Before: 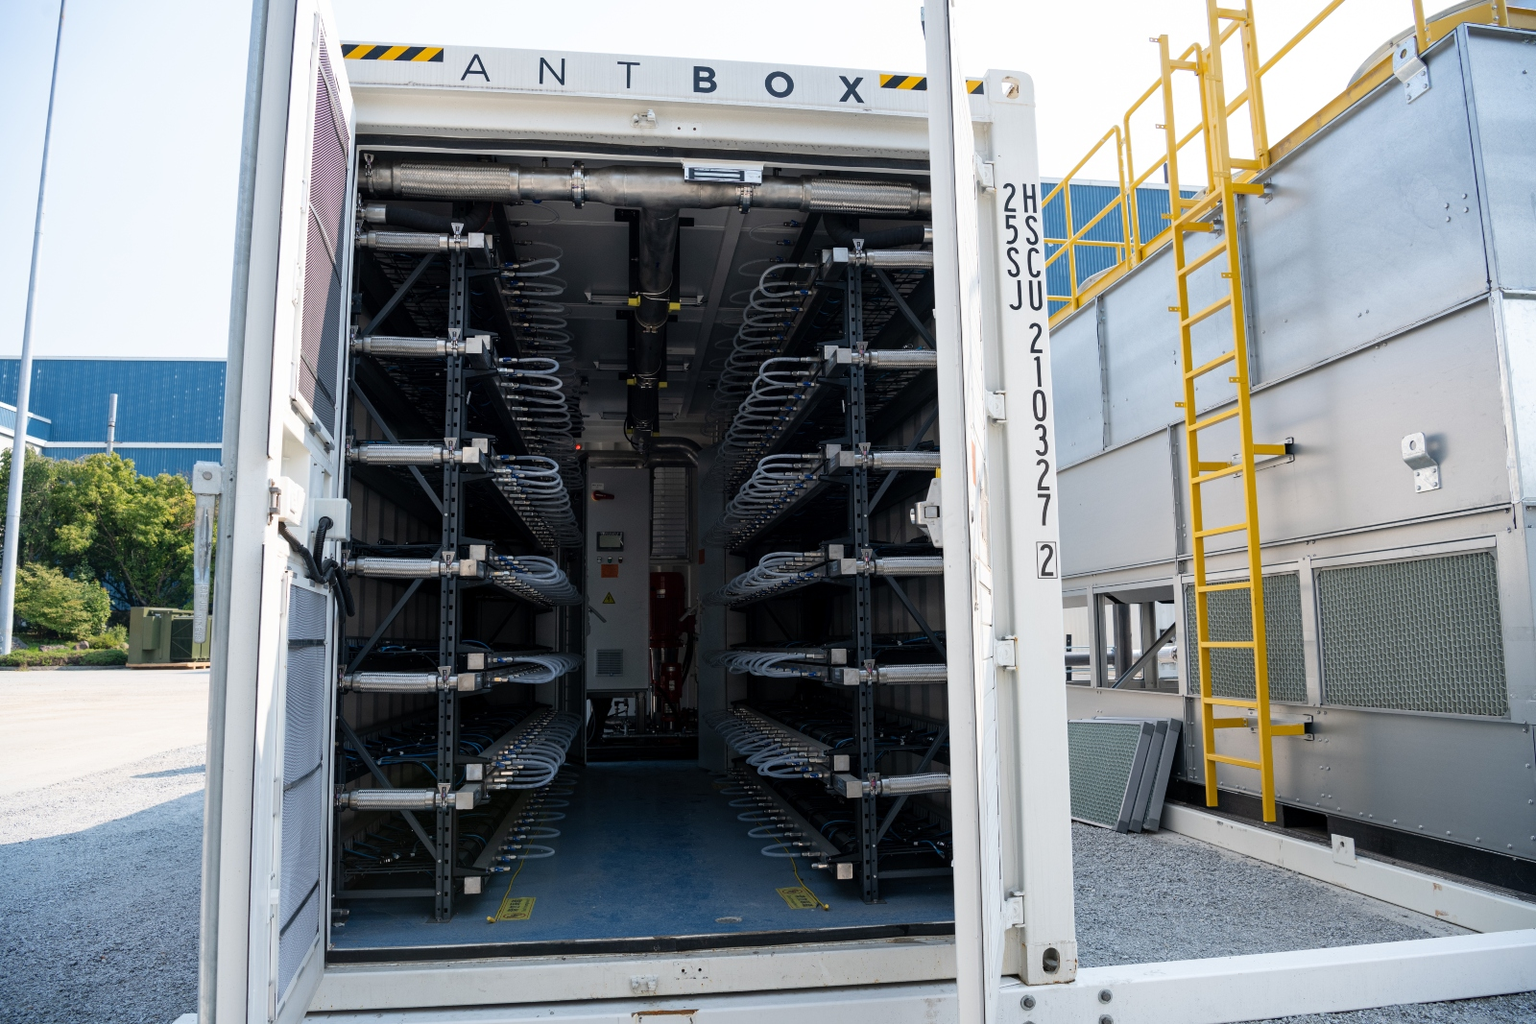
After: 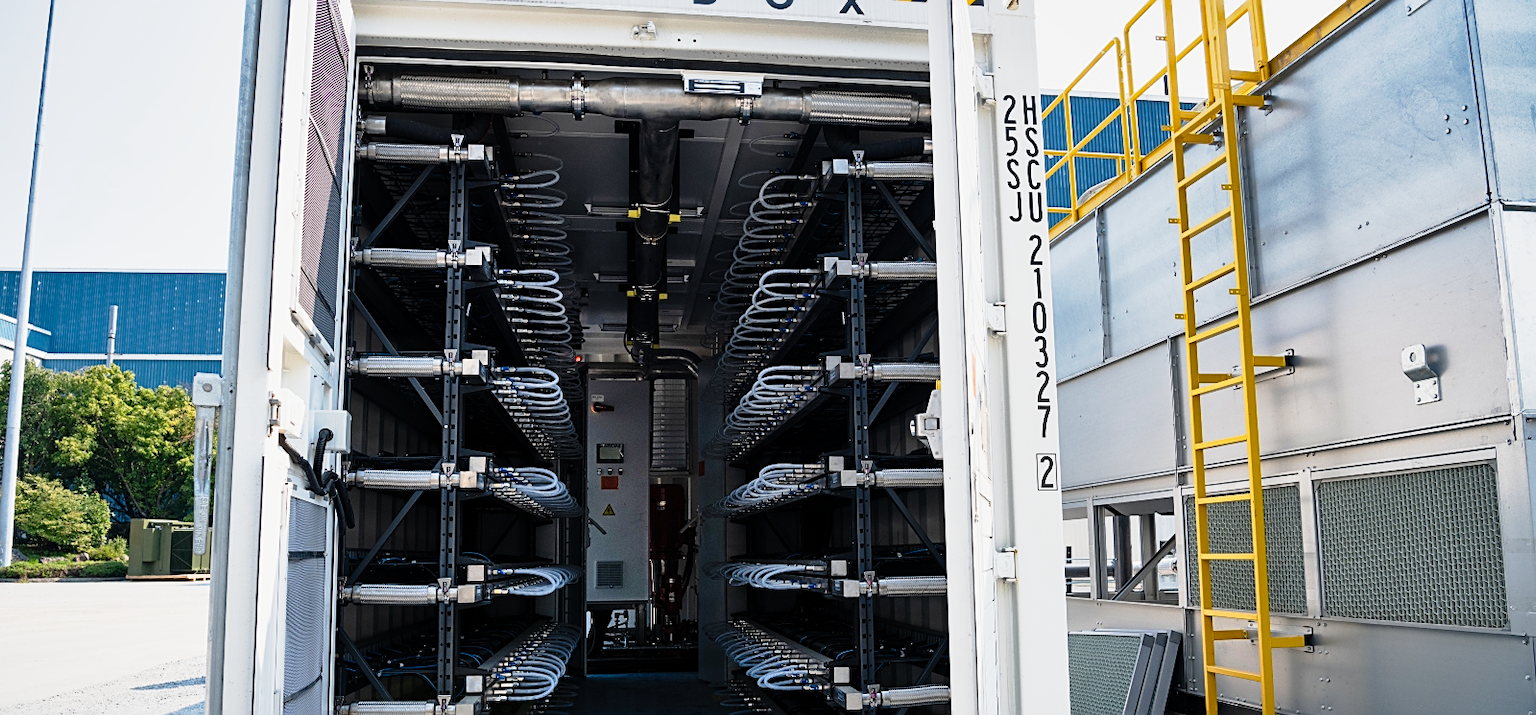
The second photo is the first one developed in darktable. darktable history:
crop and rotate: top 8.675%, bottom 21.502%
sharpen: on, module defaults
tone curve: curves: ch0 [(0, 0) (0.105, 0.068) (0.195, 0.162) (0.283, 0.283) (0.384, 0.404) (0.485, 0.531) (0.638, 0.681) (0.795, 0.879) (1, 0.977)]; ch1 [(0, 0) (0.161, 0.092) (0.35, 0.33) (0.379, 0.401) (0.456, 0.469) (0.498, 0.506) (0.521, 0.549) (0.58, 0.624) (0.635, 0.671) (1, 1)]; ch2 [(0, 0) (0.371, 0.362) (0.437, 0.437) (0.483, 0.484) (0.53, 0.515) (0.56, 0.58) (0.622, 0.606) (1, 1)], preserve colors none
shadows and highlights: low approximation 0.01, soften with gaussian
